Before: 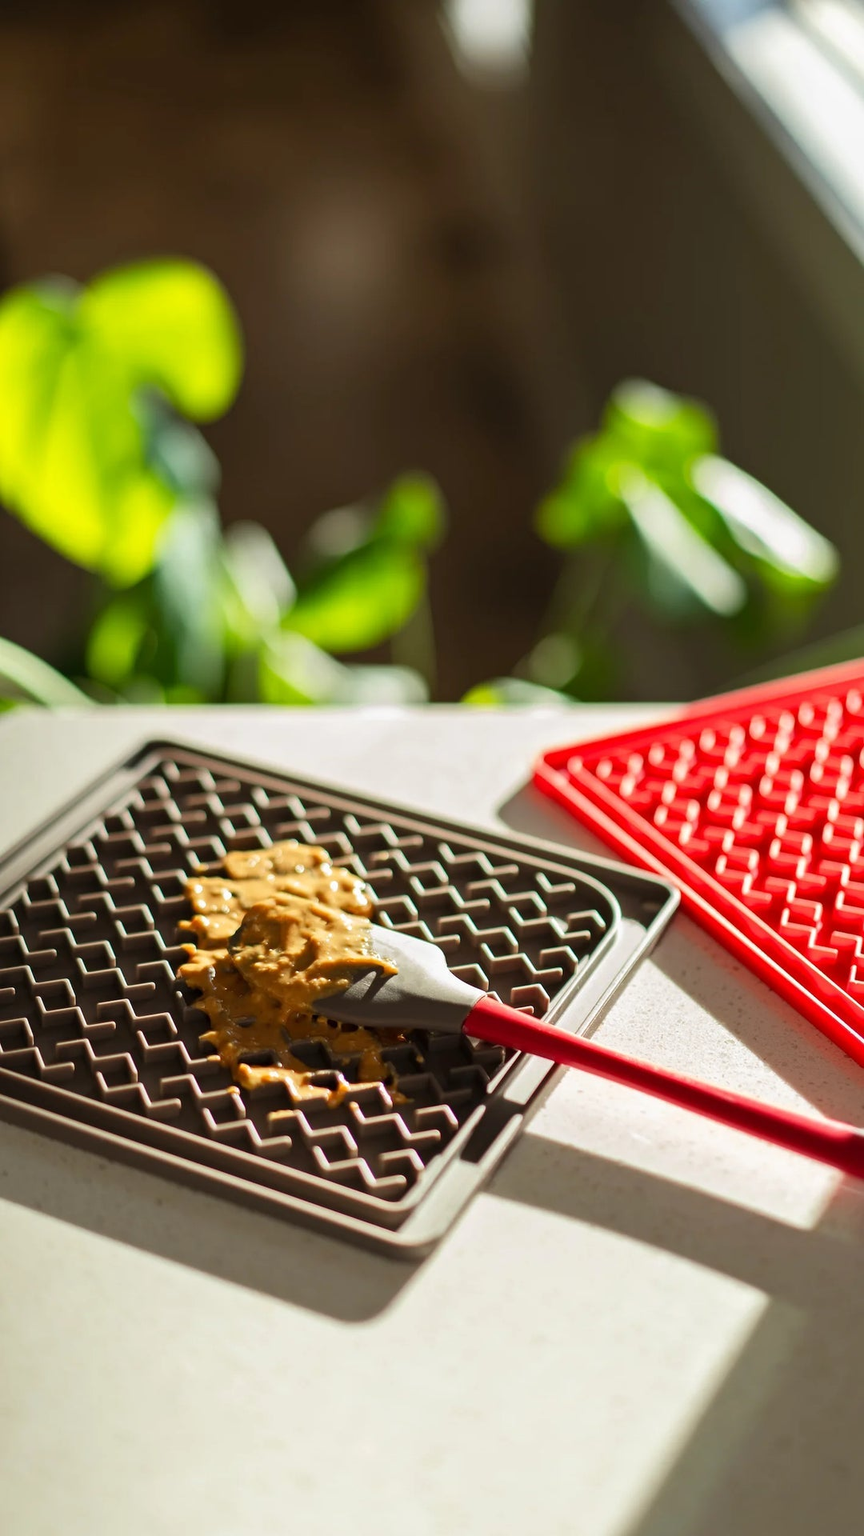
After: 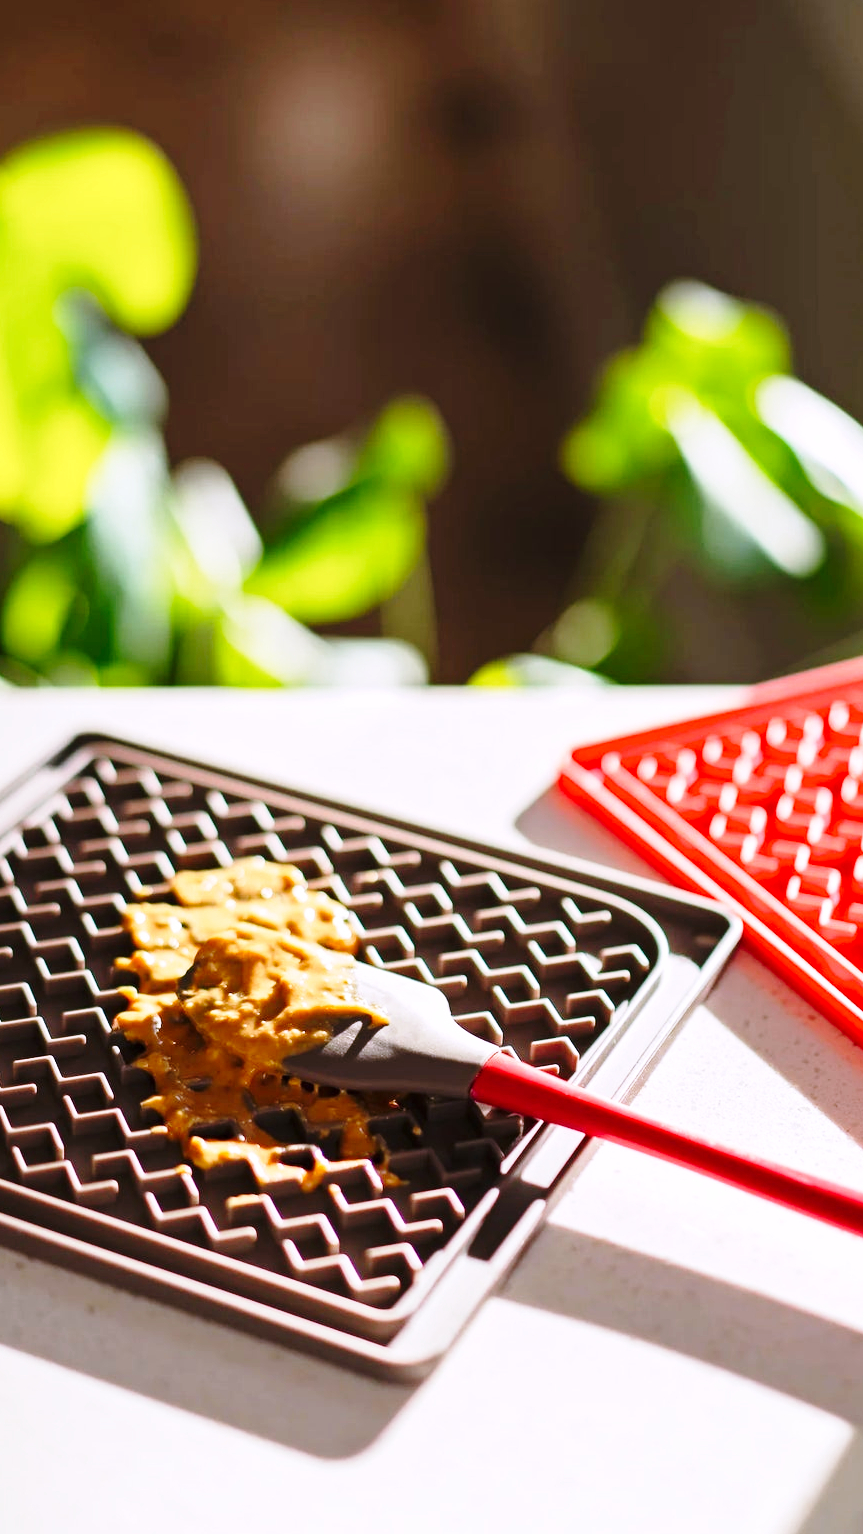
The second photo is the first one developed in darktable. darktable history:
base curve: curves: ch0 [(0, 0) (0.028, 0.03) (0.121, 0.232) (0.46, 0.748) (0.859, 0.968) (1, 1)], preserve colors none
white balance: red 1.042, blue 1.17
crop and rotate: left 10.071%, top 10.071%, right 10.02%, bottom 10.02%
